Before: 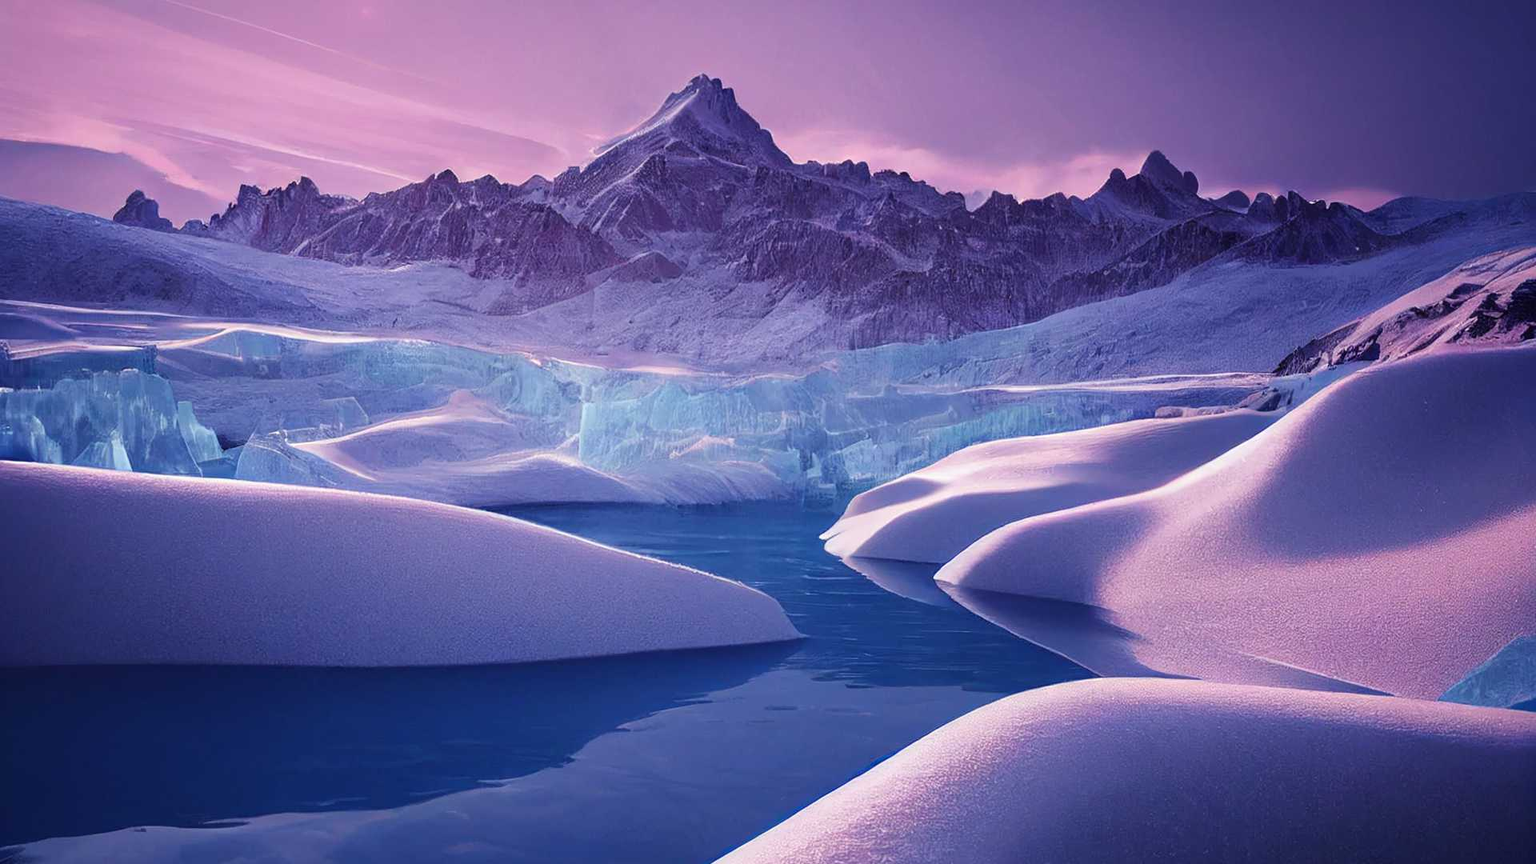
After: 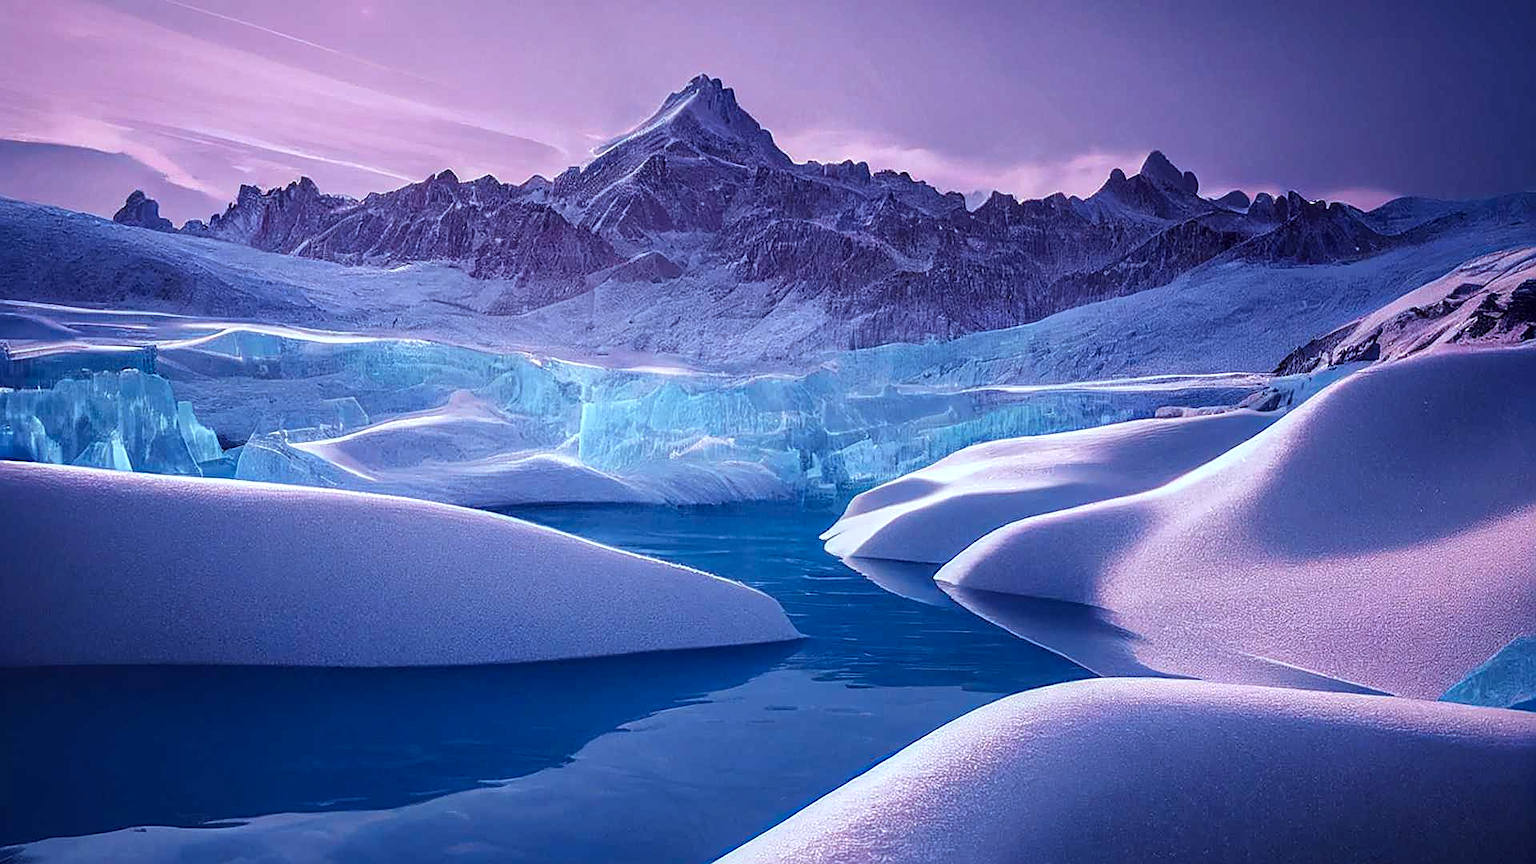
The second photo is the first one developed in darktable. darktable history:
local contrast: on, module defaults
exposure: exposure 0.127 EV, compensate highlight preservation false
color correction: highlights a* -10.04, highlights b* -10.37
sharpen: on, module defaults
